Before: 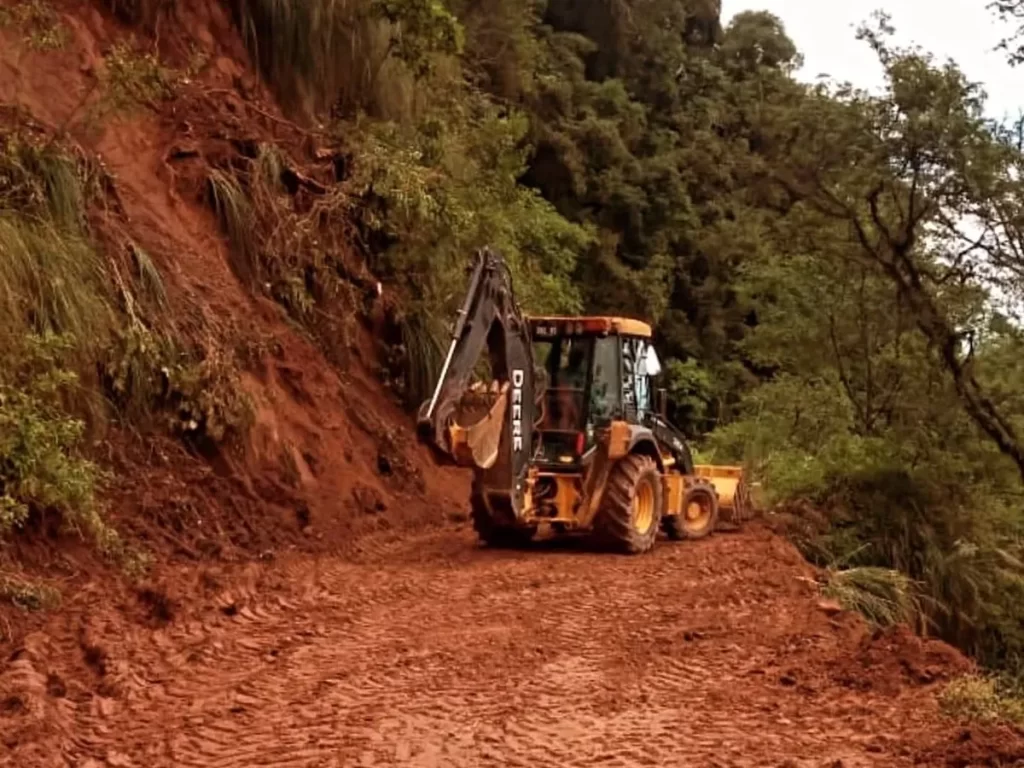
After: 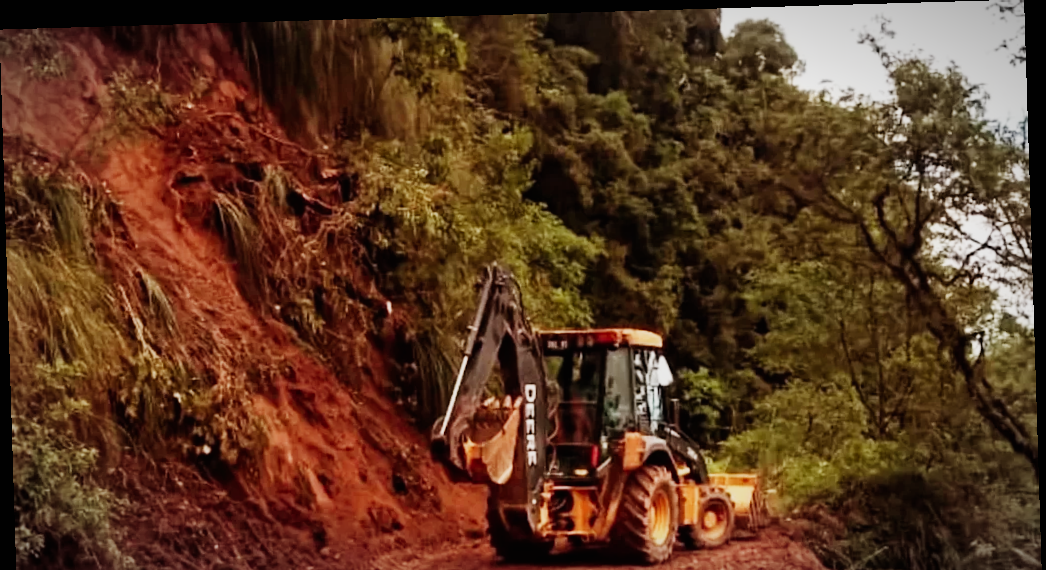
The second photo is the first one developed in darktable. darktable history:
exposure: black level correction -0.002, exposure 0.54 EV, compensate highlight preservation false
crop: bottom 28.576%
sigmoid: contrast 1.6, skew -0.2, preserve hue 0%, red attenuation 0.1, red rotation 0.035, green attenuation 0.1, green rotation -0.017, blue attenuation 0.15, blue rotation -0.052, base primaries Rec2020
vignetting: fall-off start 87%, automatic ratio true
rotate and perspective: rotation -1.77°, lens shift (horizontal) 0.004, automatic cropping off
white balance: emerald 1
